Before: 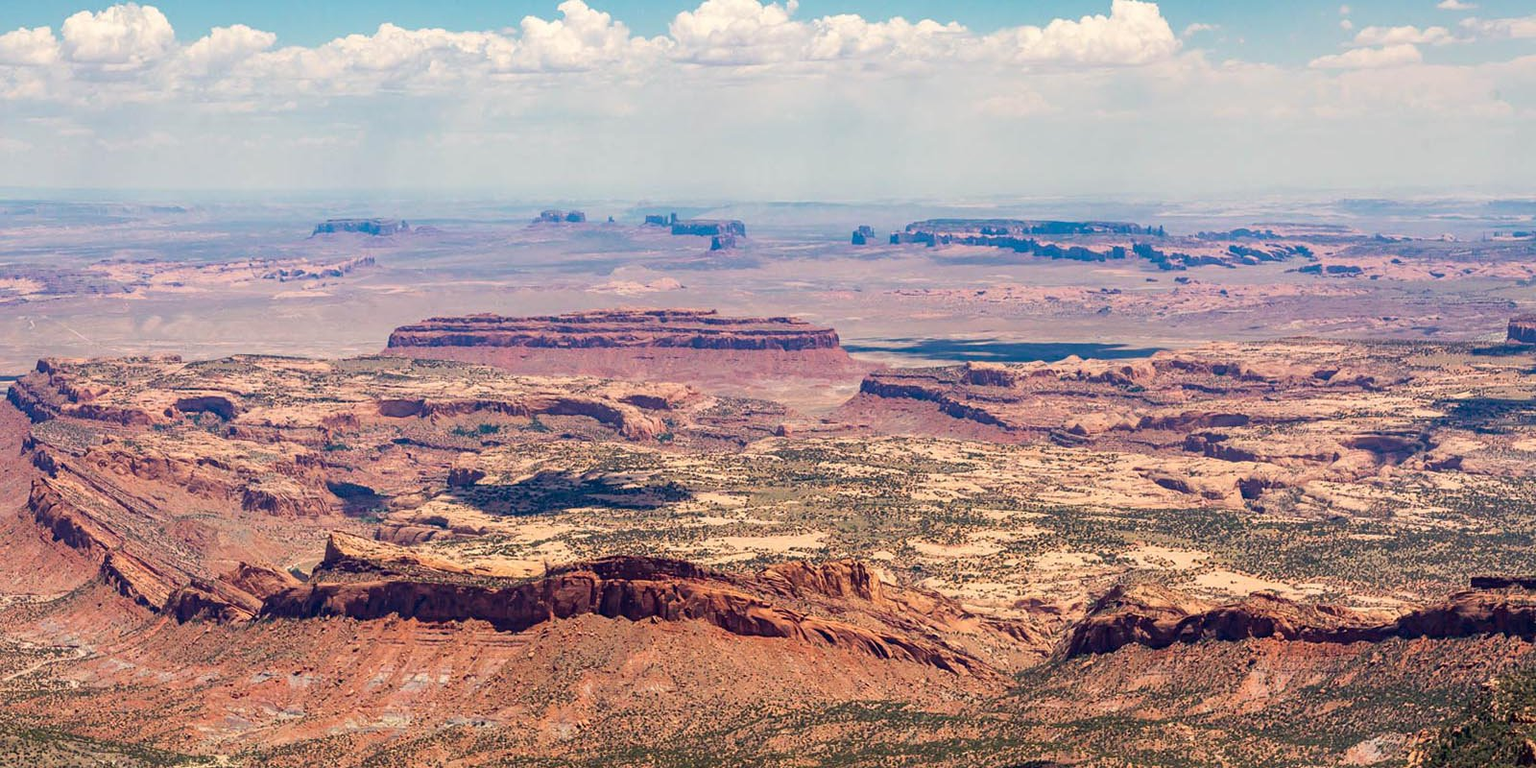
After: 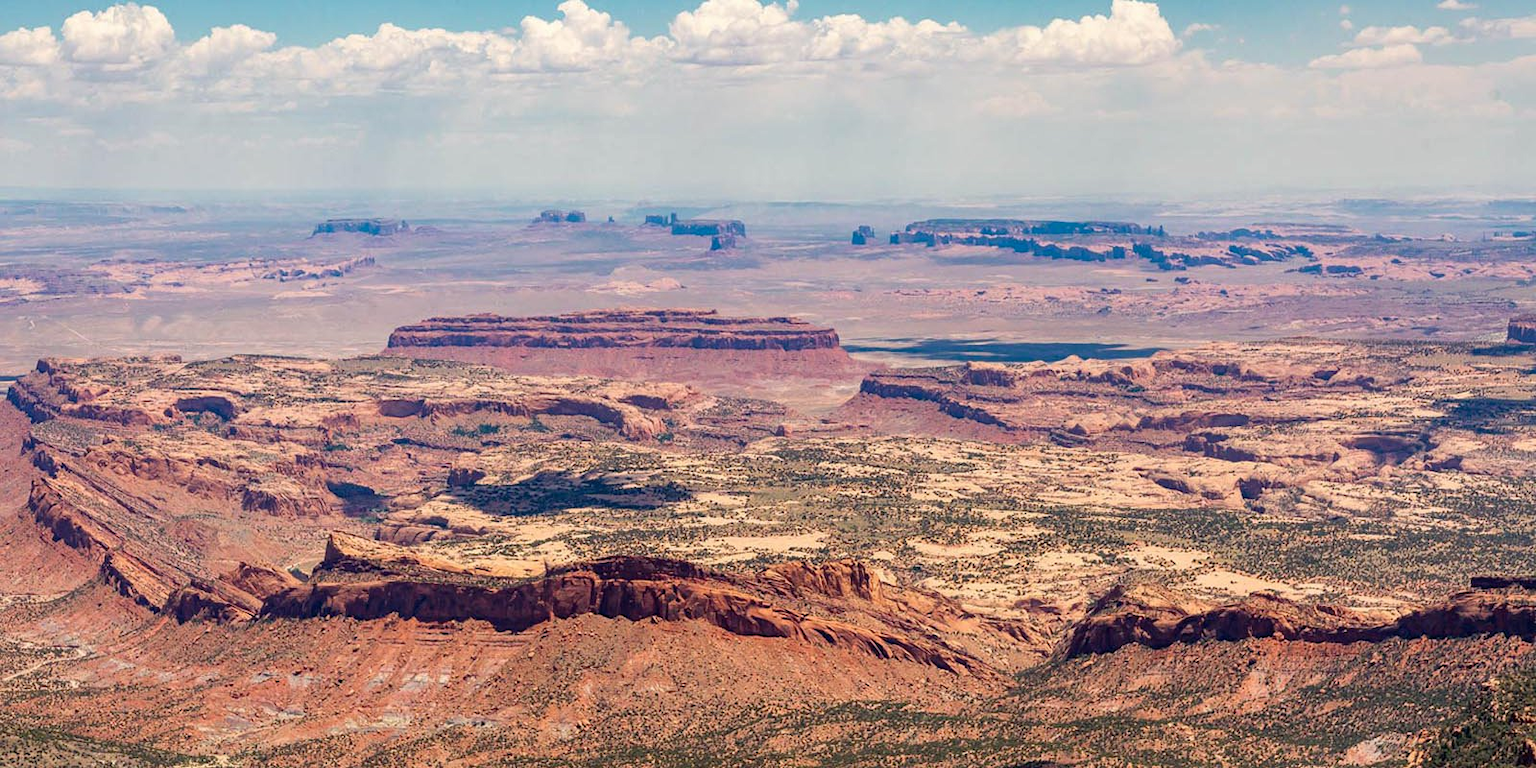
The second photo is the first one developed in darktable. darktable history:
shadows and highlights: shadows 36.8, highlights -27.12, soften with gaussian
